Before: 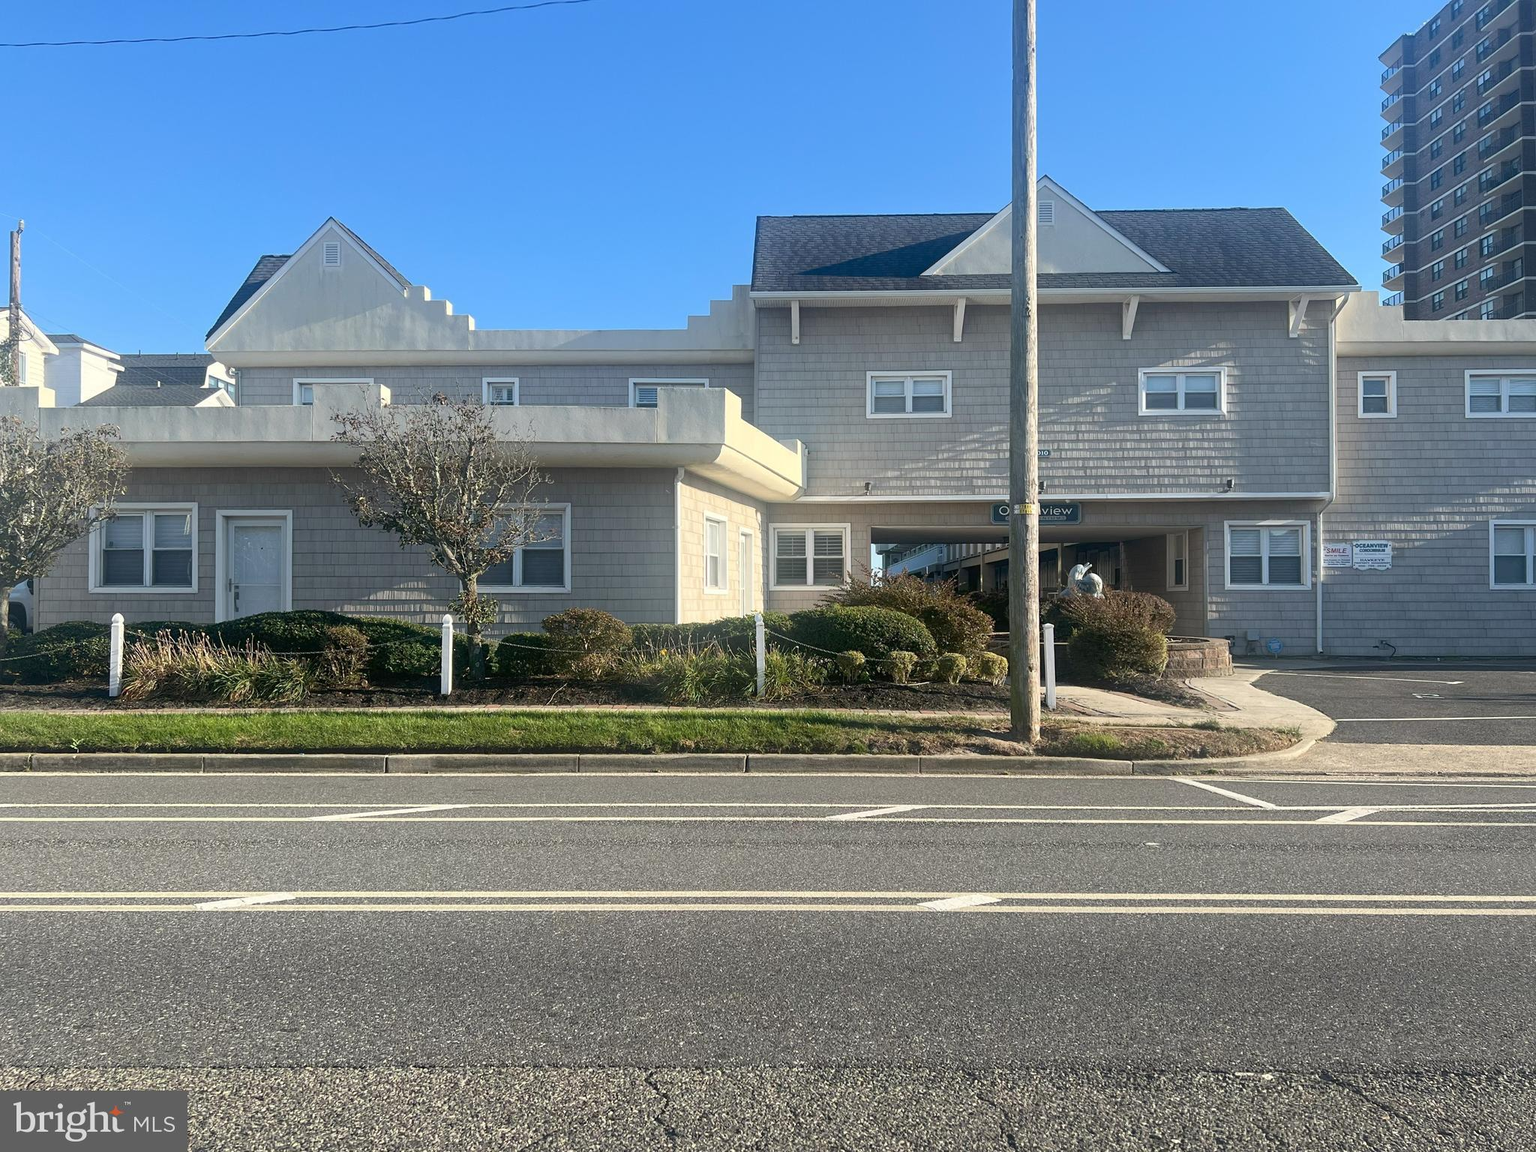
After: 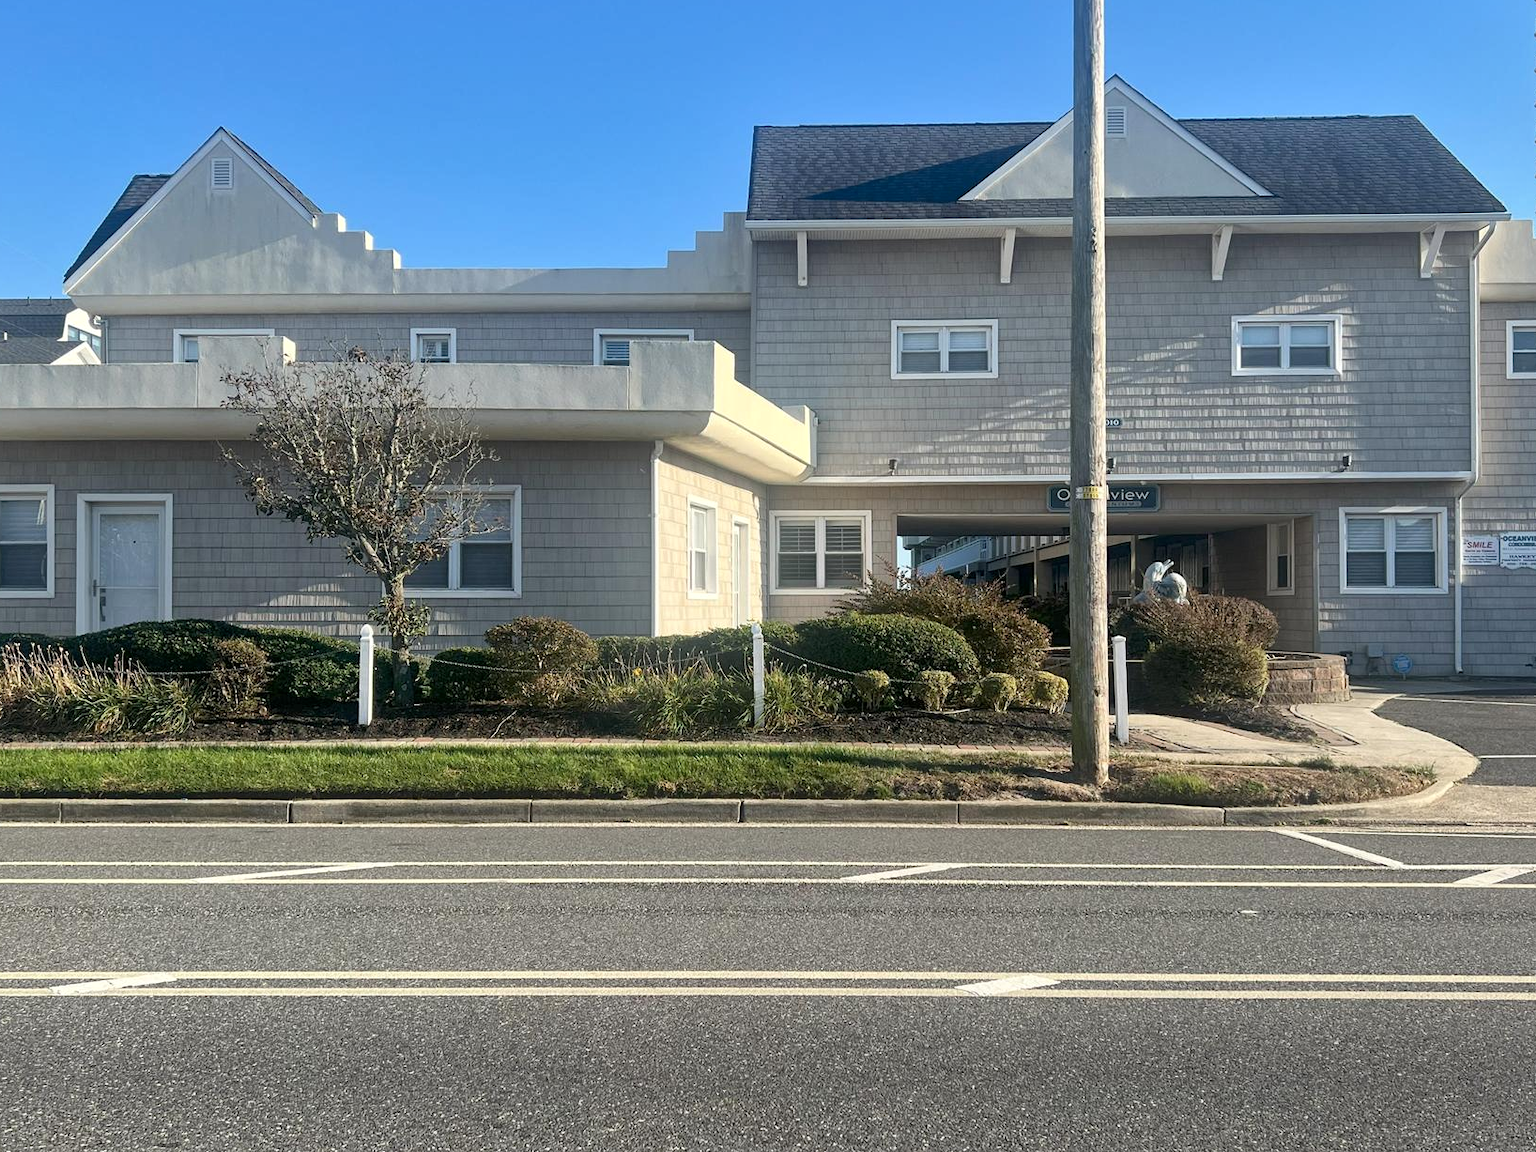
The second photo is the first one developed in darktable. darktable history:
crop and rotate: left 10.071%, top 10.071%, right 10.02%, bottom 10.02%
shadows and highlights: soften with gaussian
local contrast: mode bilateral grid, contrast 20, coarseness 50, detail 120%, midtone range 0.2
